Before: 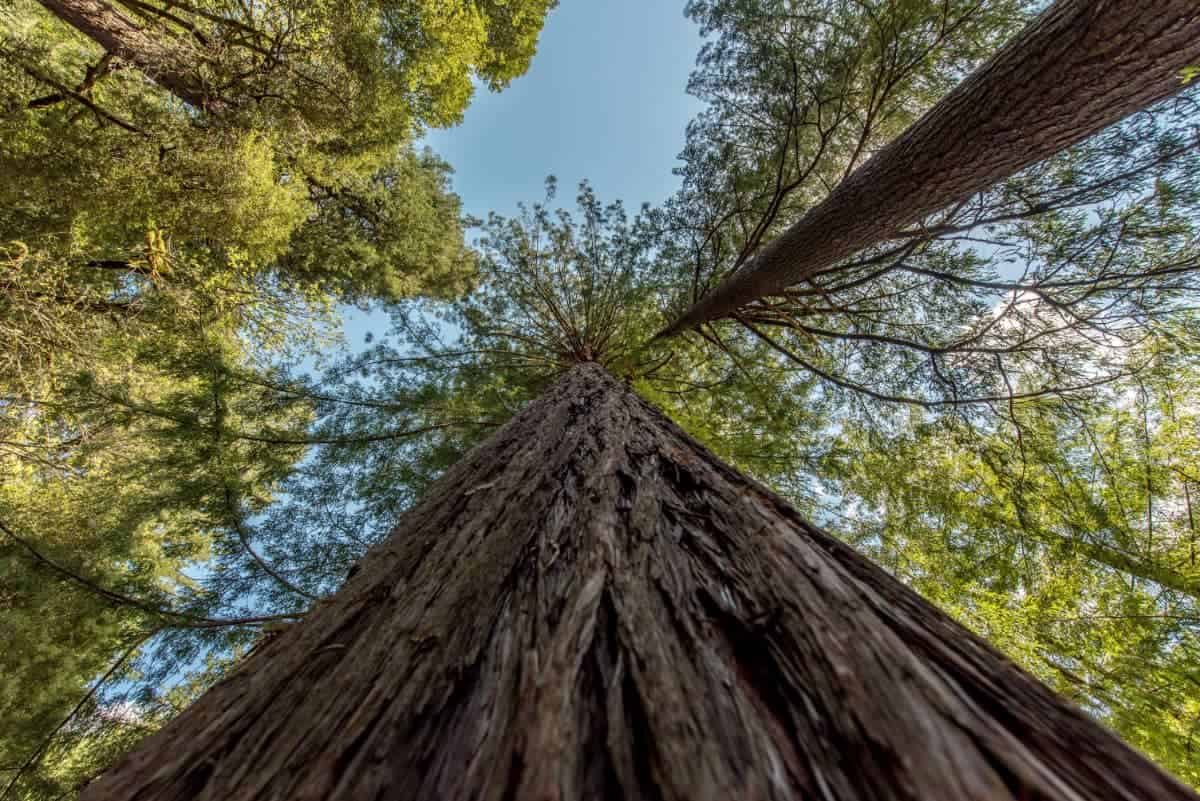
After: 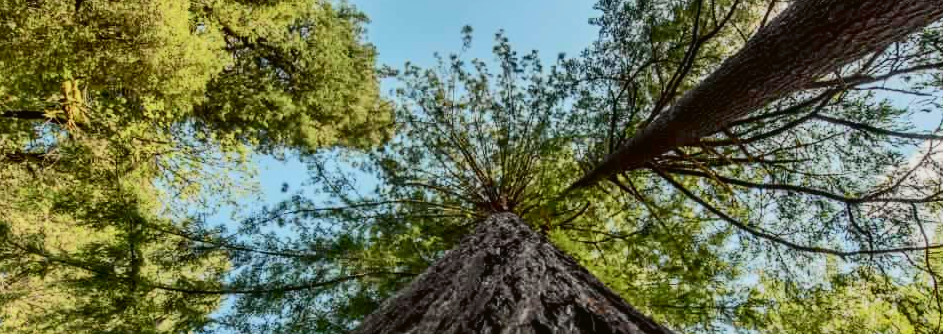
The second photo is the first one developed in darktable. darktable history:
crop: left 7.067%, top 18.801%, right 14.334%, bottom 39.478%
exposure: exposure -0.043 EV, compensate highlight preservation false
tone equalizer: mask exposure compensation -0.51 EV
tone curve: curves: ch0 [(0, 0.017) (0.091, 0.04) (0.296, 0.276) (0.439, 0.482) (0.64, 0.729) (0.785, 0.817) (0.995, 0.917)]; ch1 [(0, 0) (0.384, 0.365) (0.463, 0.447) (0.486, 0.474) (0.503, 0.497) (0.526, 0.52) (0.555, 0.564) (0.578, 0.589) (0.638, 0.66) (0.766, 0.773) (1, 1)]; ch2 [(0, 0) (0.374, 0.344) (0.446, 0.443) (0.501, 0.509) (0.528, 0.522) (0.569, 0.593) (0.61, 0.646) (0.666, 0.688) (1, 1)], color space Lab, independent channels, preserve colors none
shadows and highlights: low approximation 0.01, soften with gaussian
